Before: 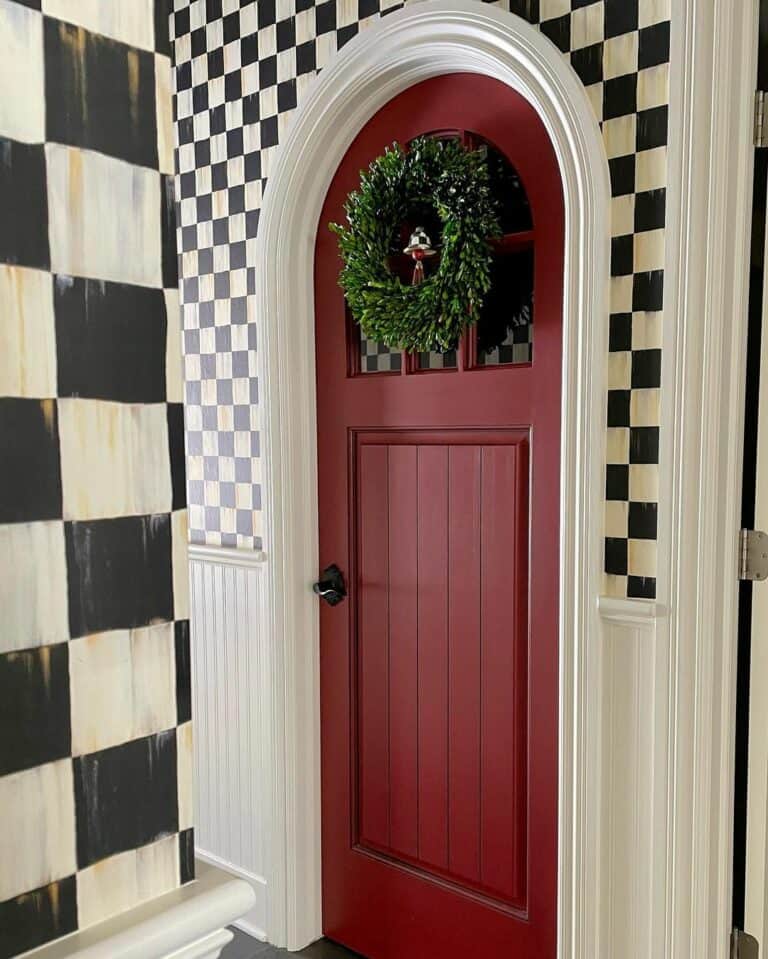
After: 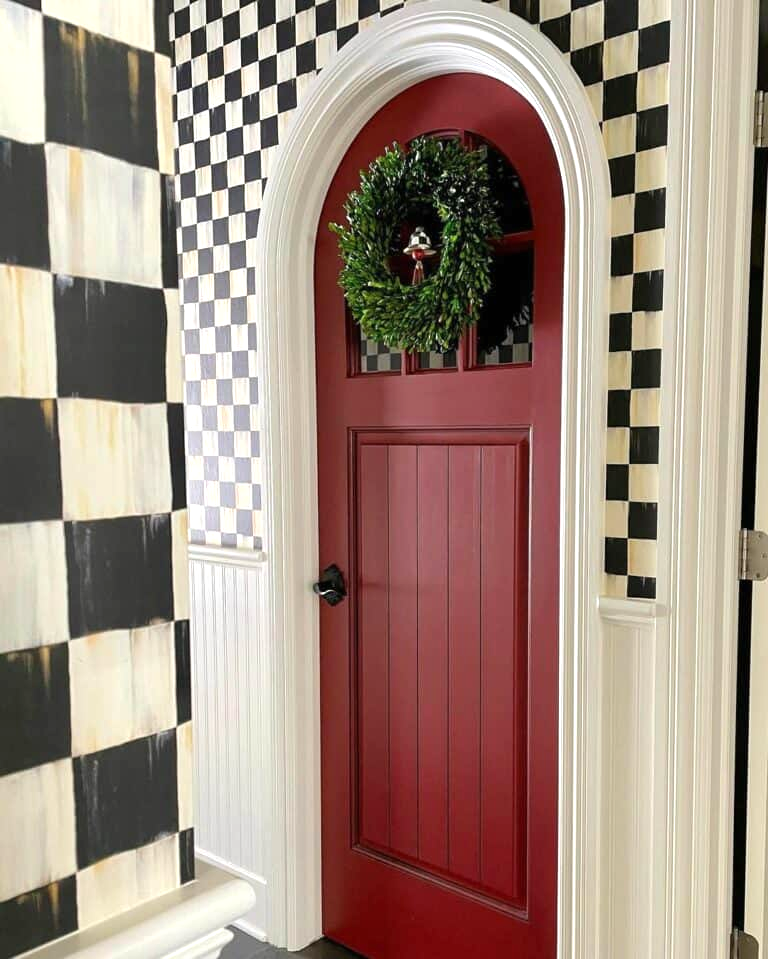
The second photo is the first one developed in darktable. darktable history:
exposure: black level correction 0, exposure 0.399 EV, compensate exposure bias true, compensate highlight preservation false
